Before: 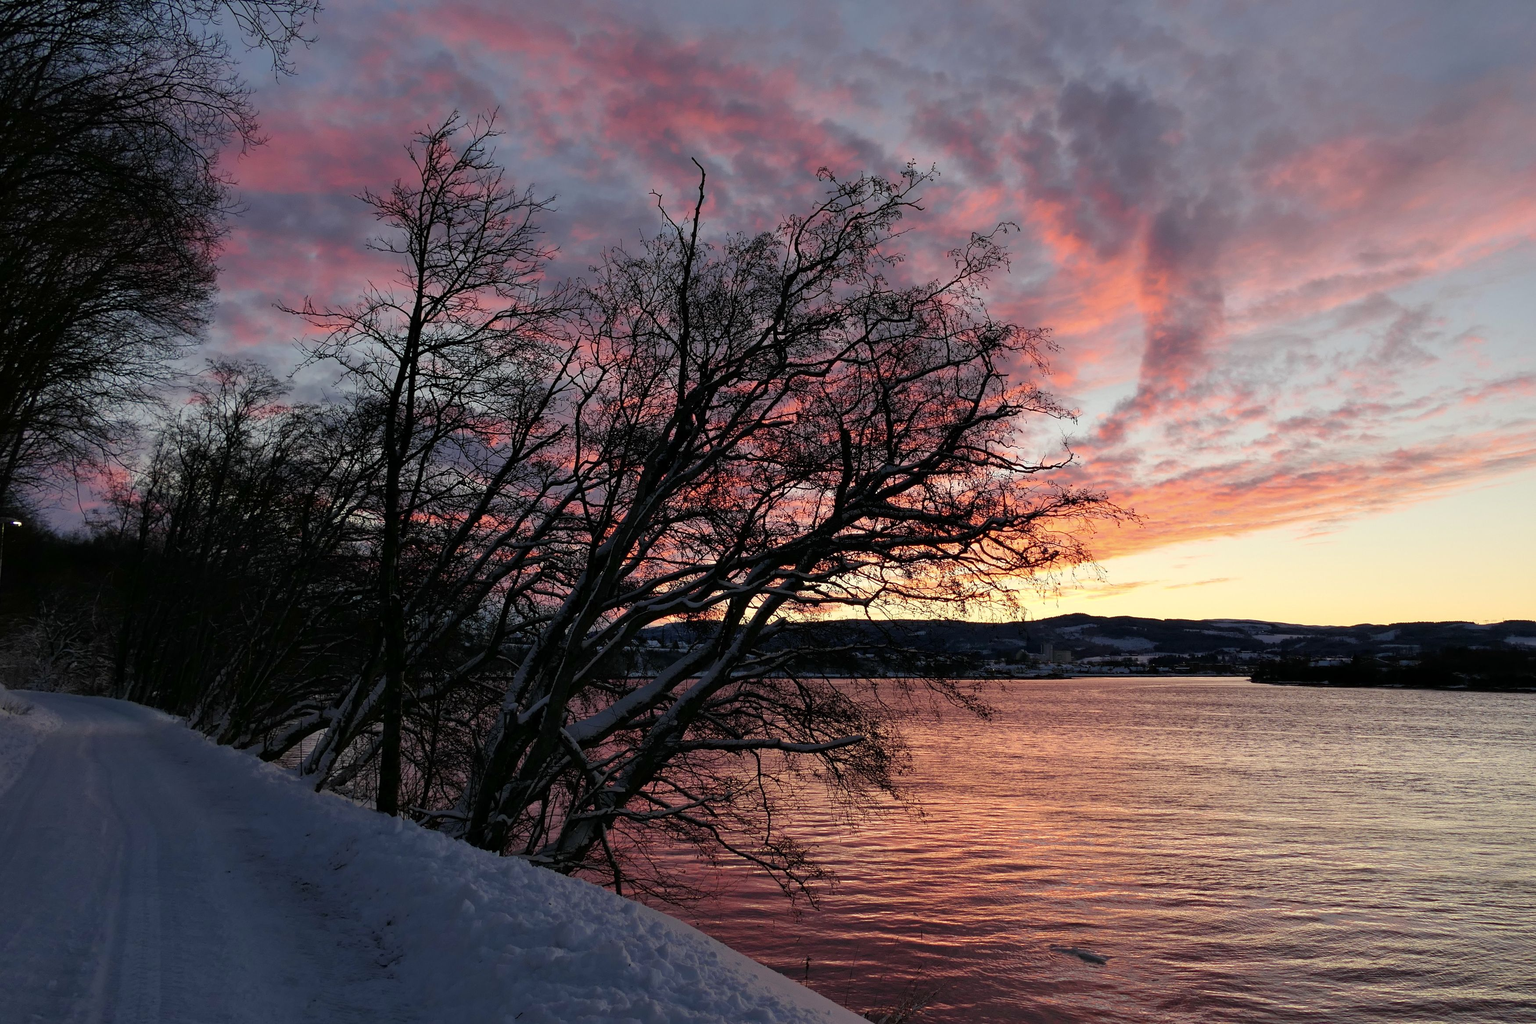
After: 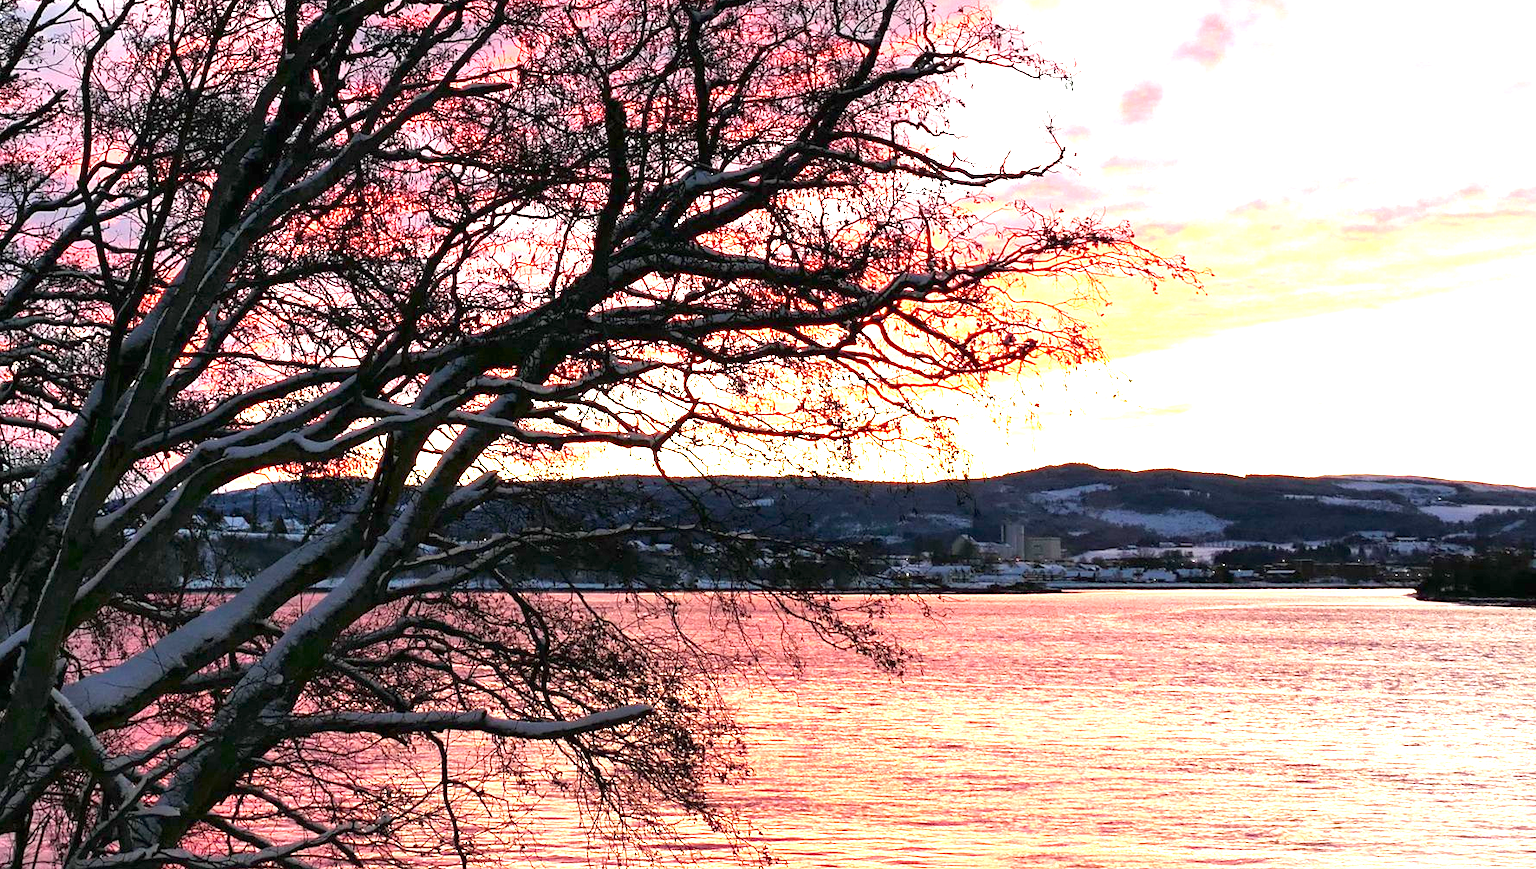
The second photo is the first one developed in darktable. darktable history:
exposure: black level correction 0, exposure 1.991 EV, compensate exposure bias true, compensate highlight preservation false
crop: left 34.797%, top 37.008%, right 14.563%, bottom 19.98%
